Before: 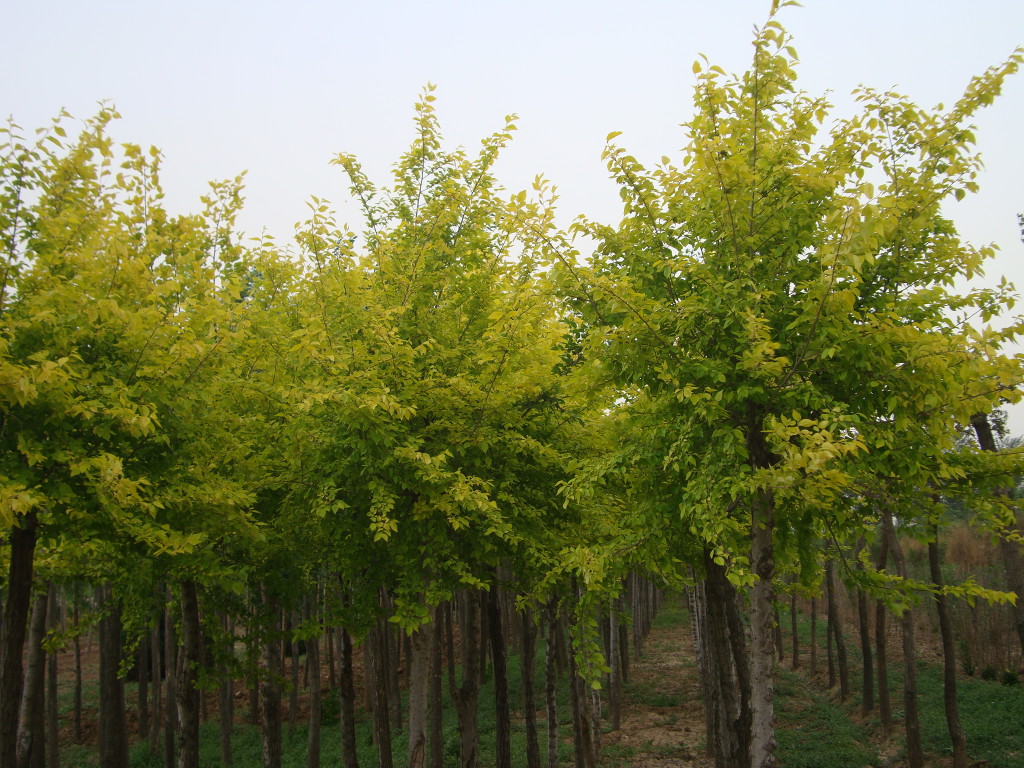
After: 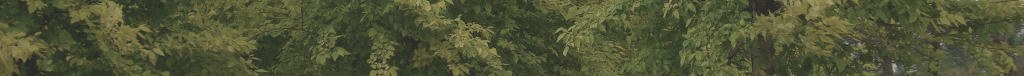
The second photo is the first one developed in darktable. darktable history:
contrast brightness saturation: contrast -0.26, saturation -0.43
color balance rgb: perceptual saturation grading › global saturation -3%
crop and rotate: top 59.084%, bottom 30.916%
